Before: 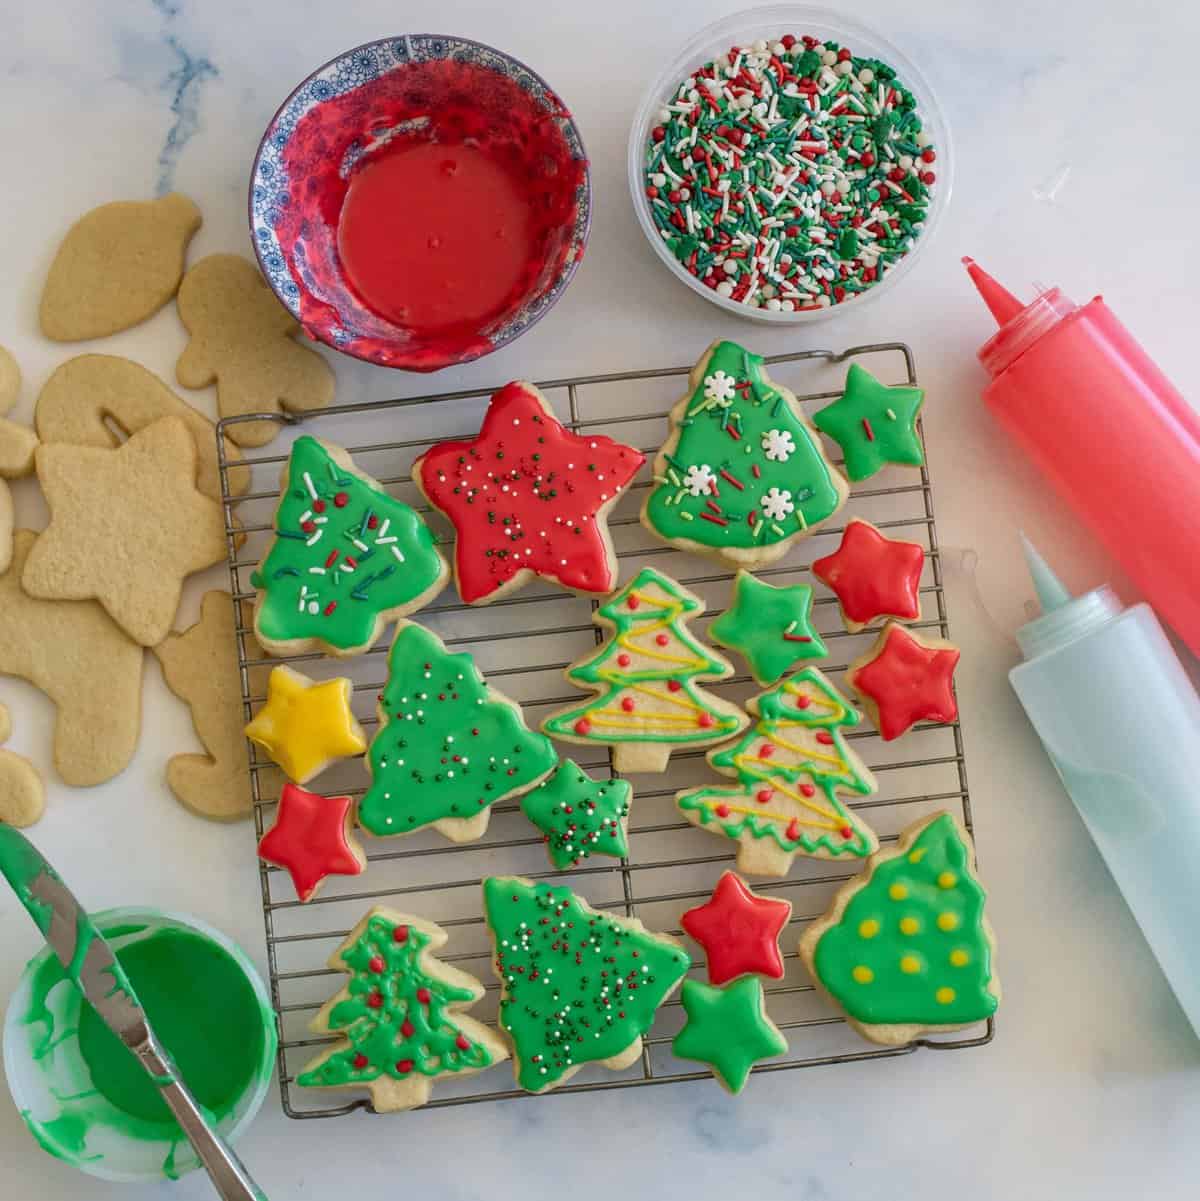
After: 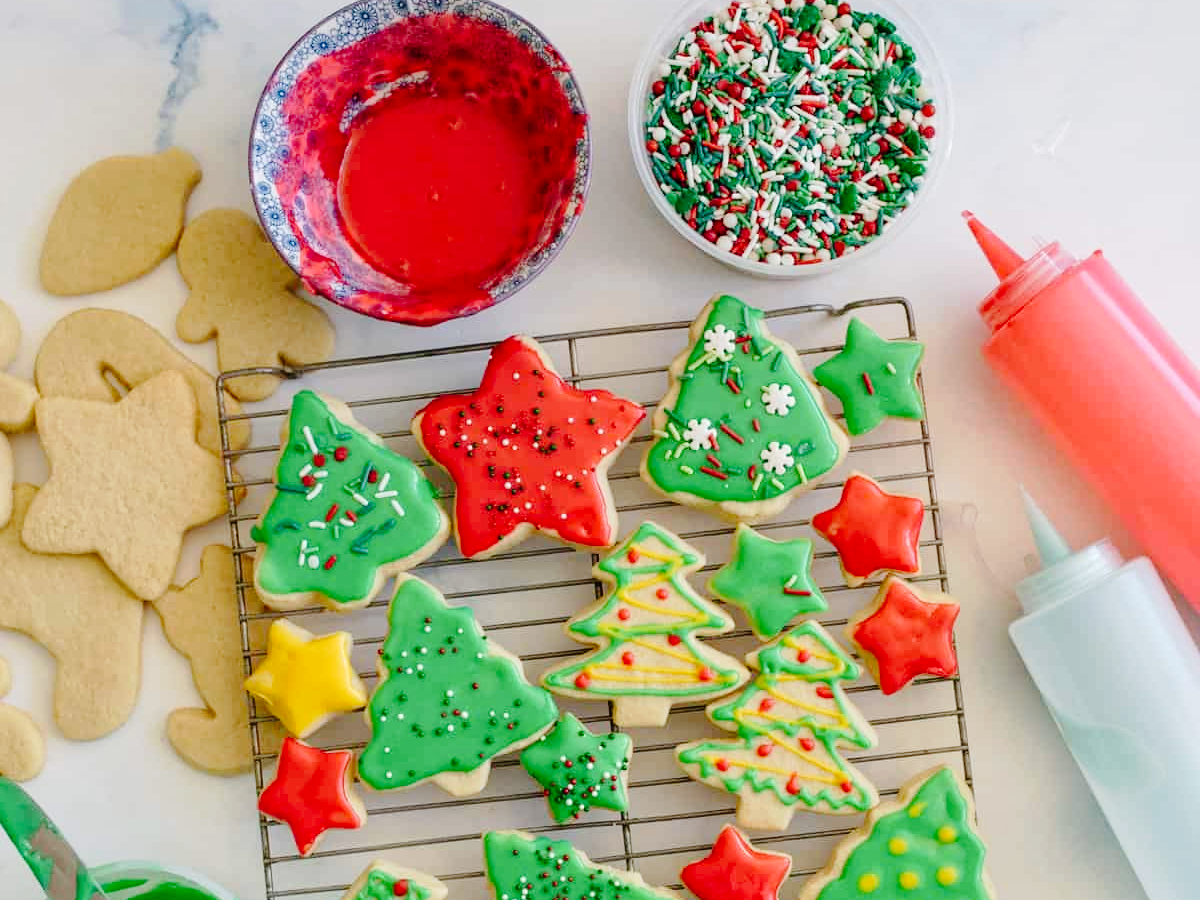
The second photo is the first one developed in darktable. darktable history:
tone curve: curves: ch0 [(0, 0) (0.003, 0.001) (0.011, 0.006) (0.025, 0.012) (0.044, 0.018) (0.069, 0.025) (0.1, 0.045) (0.136, 0.074) (0.177, 0.124) (0.224, 0.196) (0.277, 0.289) (0.335, 0.396) (0.399, 0.495) (0.468, 0.585) (0.543, 0.663) (0.623, 0.728) (0.709, 0.808) (0.801, 0.87) (0.898, 0.932) (1, 1)], preserve colors none
local contrast: mode bilateral grid, contrast 15, coarseness 36, detail 105%, midtone range 0.2
crop: top 3.857%, bottom 21.132%
